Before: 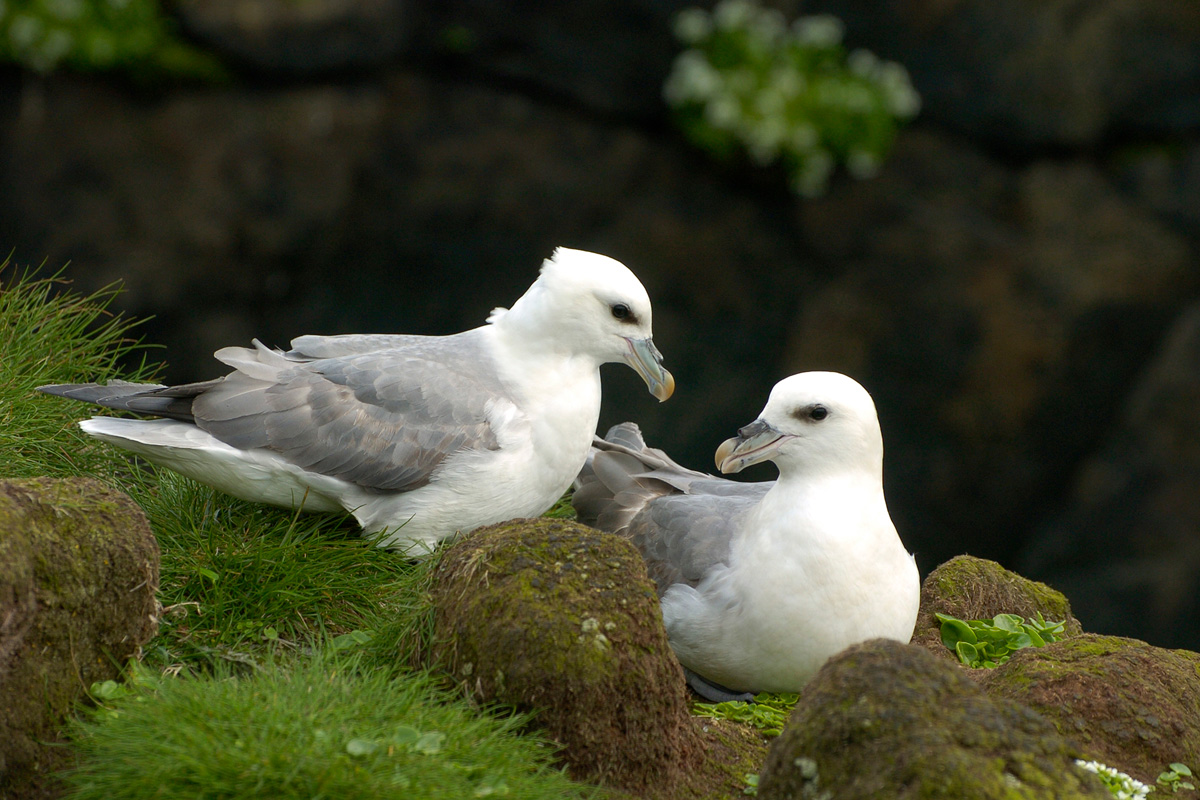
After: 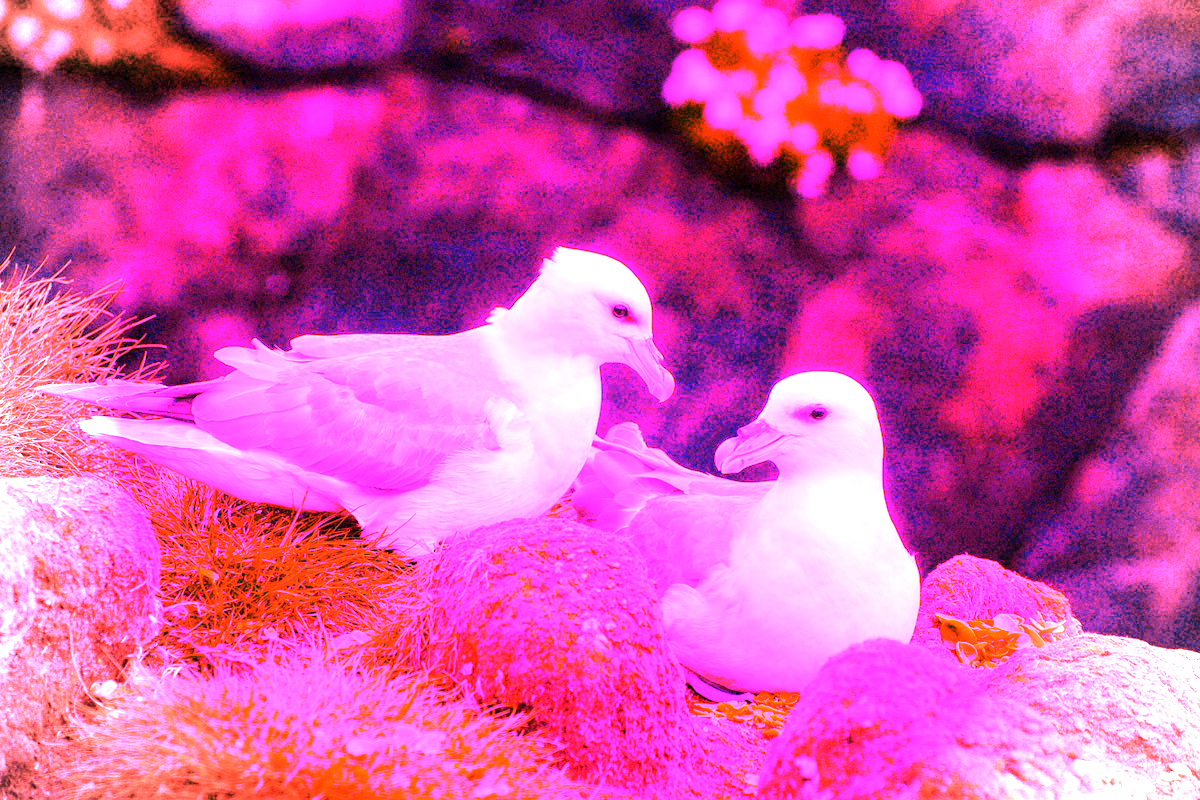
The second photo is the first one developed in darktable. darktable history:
vignetting: brightness -0.167
white balance: red 8, blue 8
